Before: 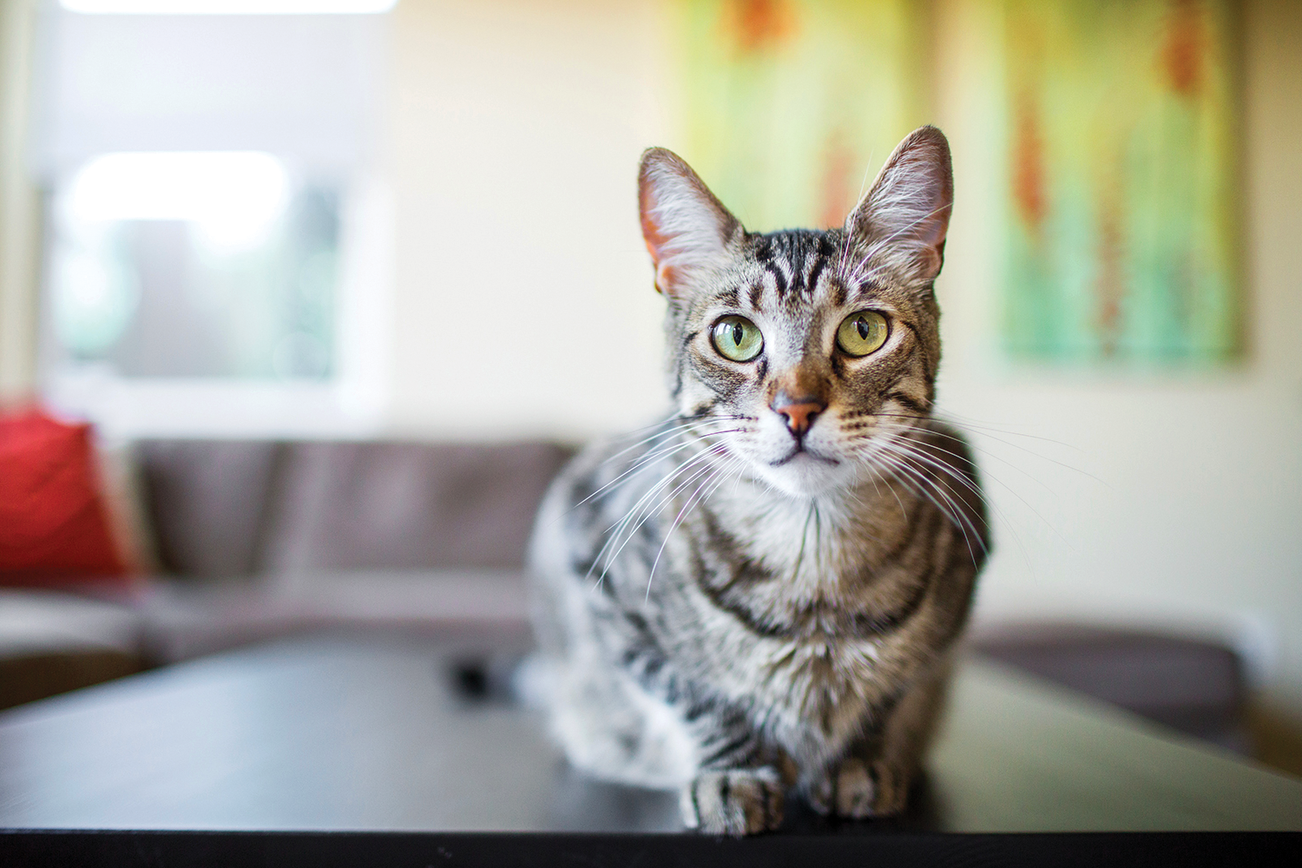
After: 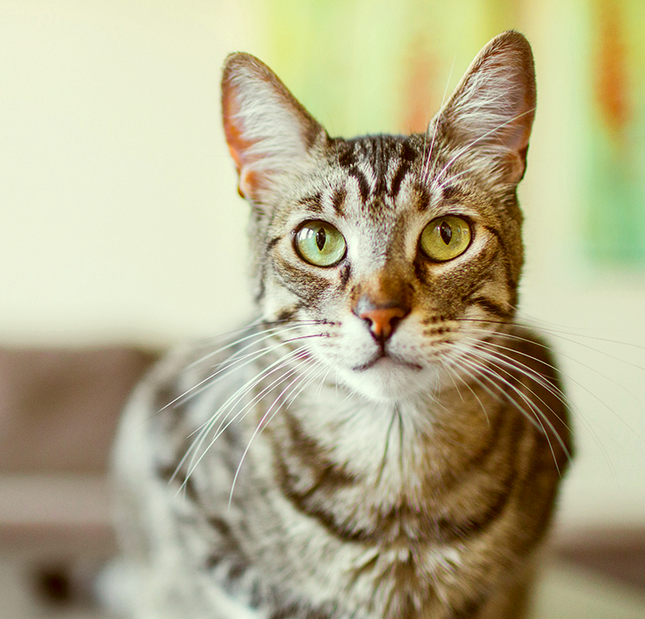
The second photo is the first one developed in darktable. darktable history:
color correction: highlights a* -5.3, highlights b* 9.8, shadows a* 9.8, shadows b* 24.26
crop: left 32.075%, top 10.976%, right 18.355%, bottom 17.596%
